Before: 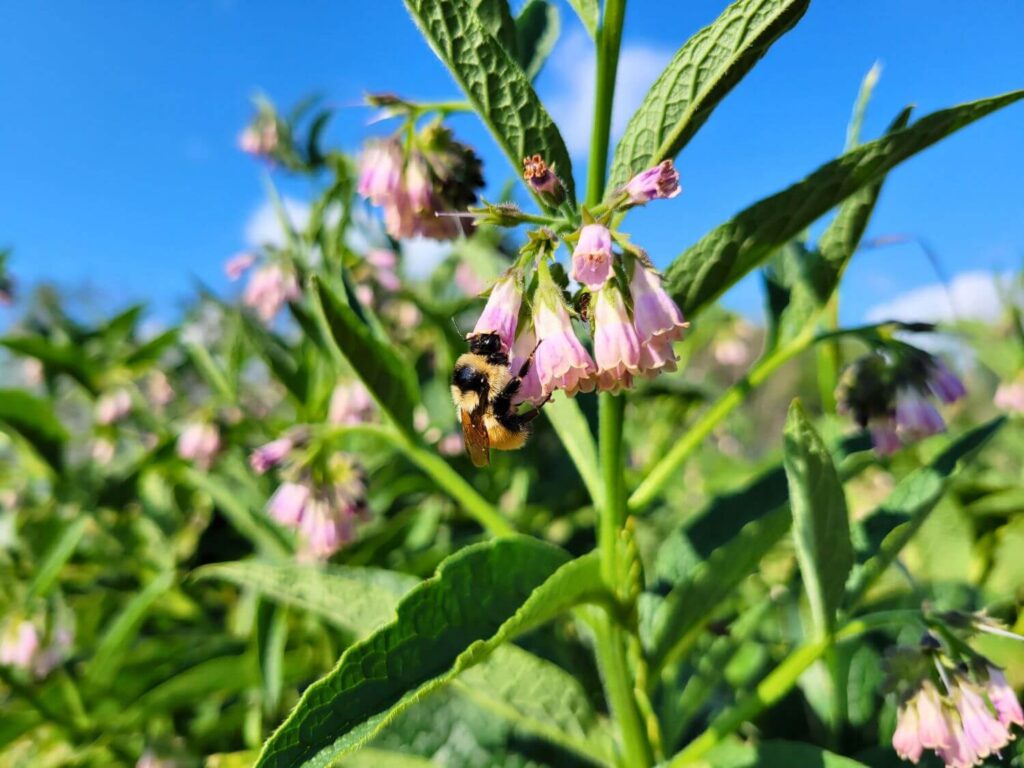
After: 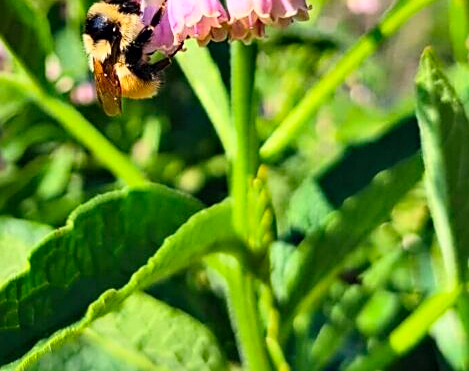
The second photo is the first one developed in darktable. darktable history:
crop: left 35.976%, top 45.819%, right 18.162%, bottom 5.807%
sharpen: on, module defaults
haze removal: strength 0.29, distance 0.25, compatibility mode true, adaptive false
contrast brightness saturation: contrast 0.2, brightness 0.16, saturation 0.22
